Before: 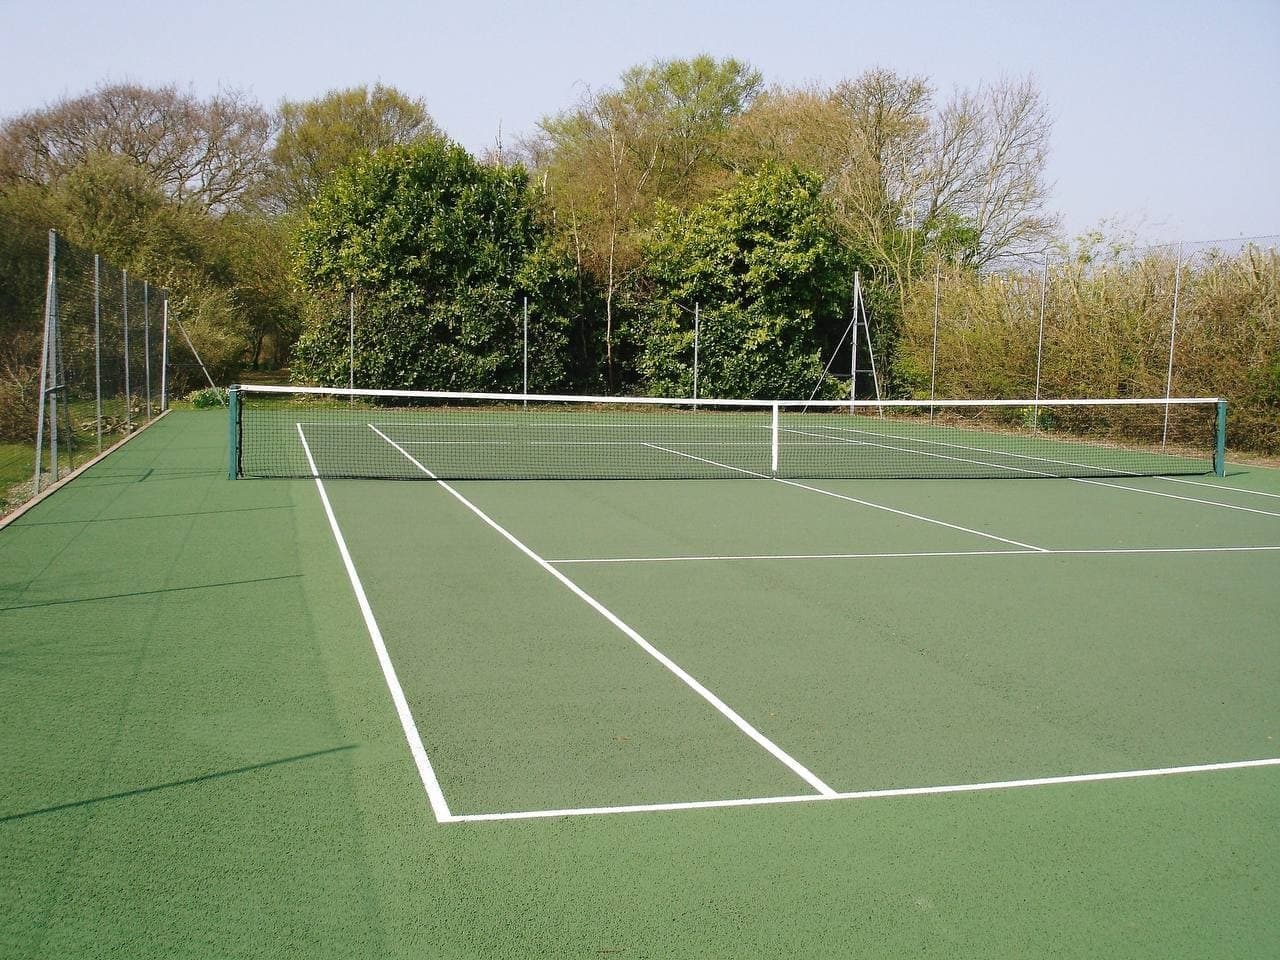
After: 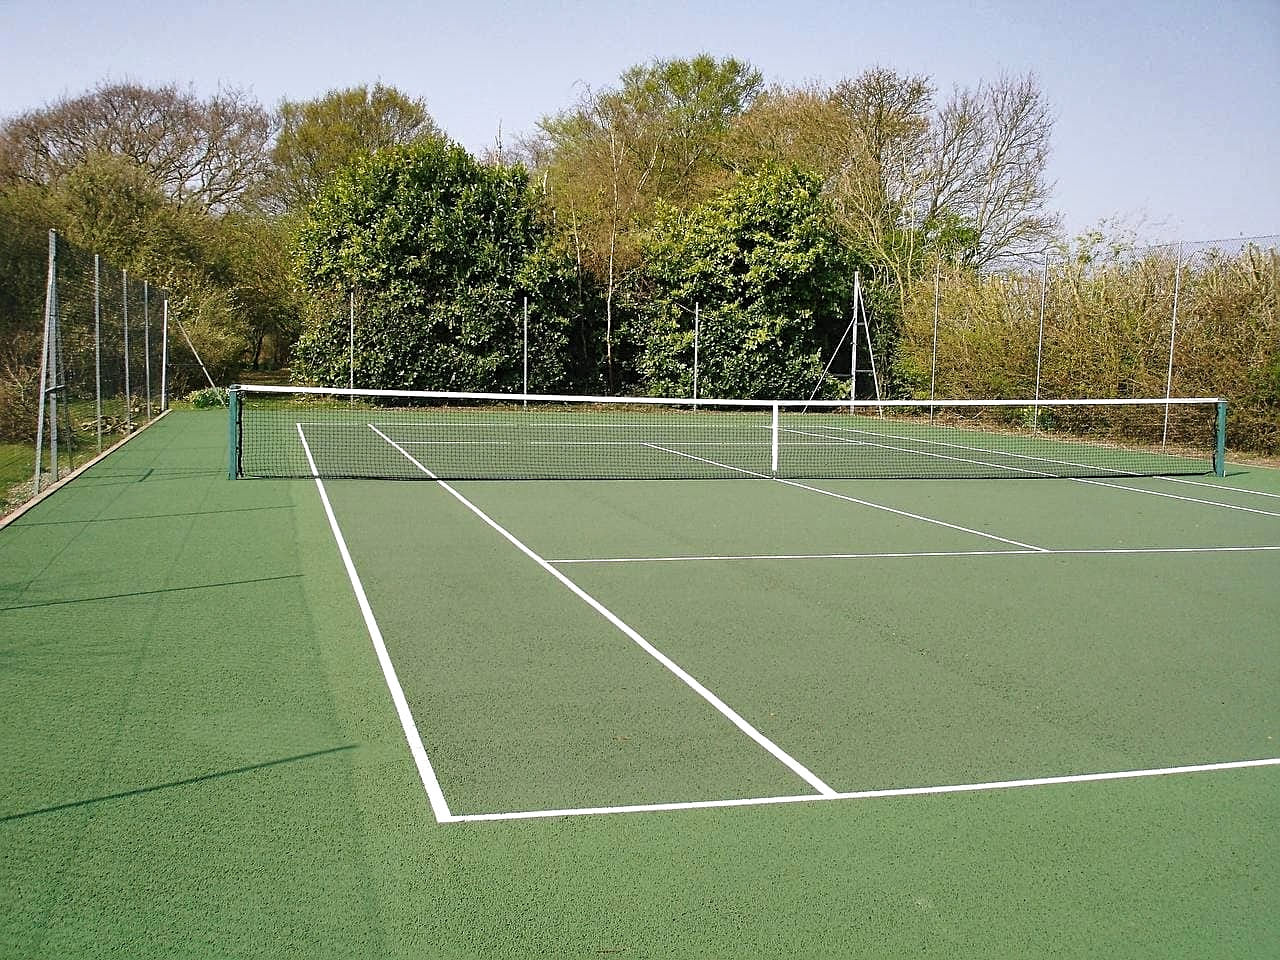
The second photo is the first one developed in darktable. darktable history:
levels: levels [0.016, 0.484, 0.953]
sharpen: on, module defaults
shadows and highlights: radius 118.69, shadows 42.21, highlights -61.56, soften with gaussian
